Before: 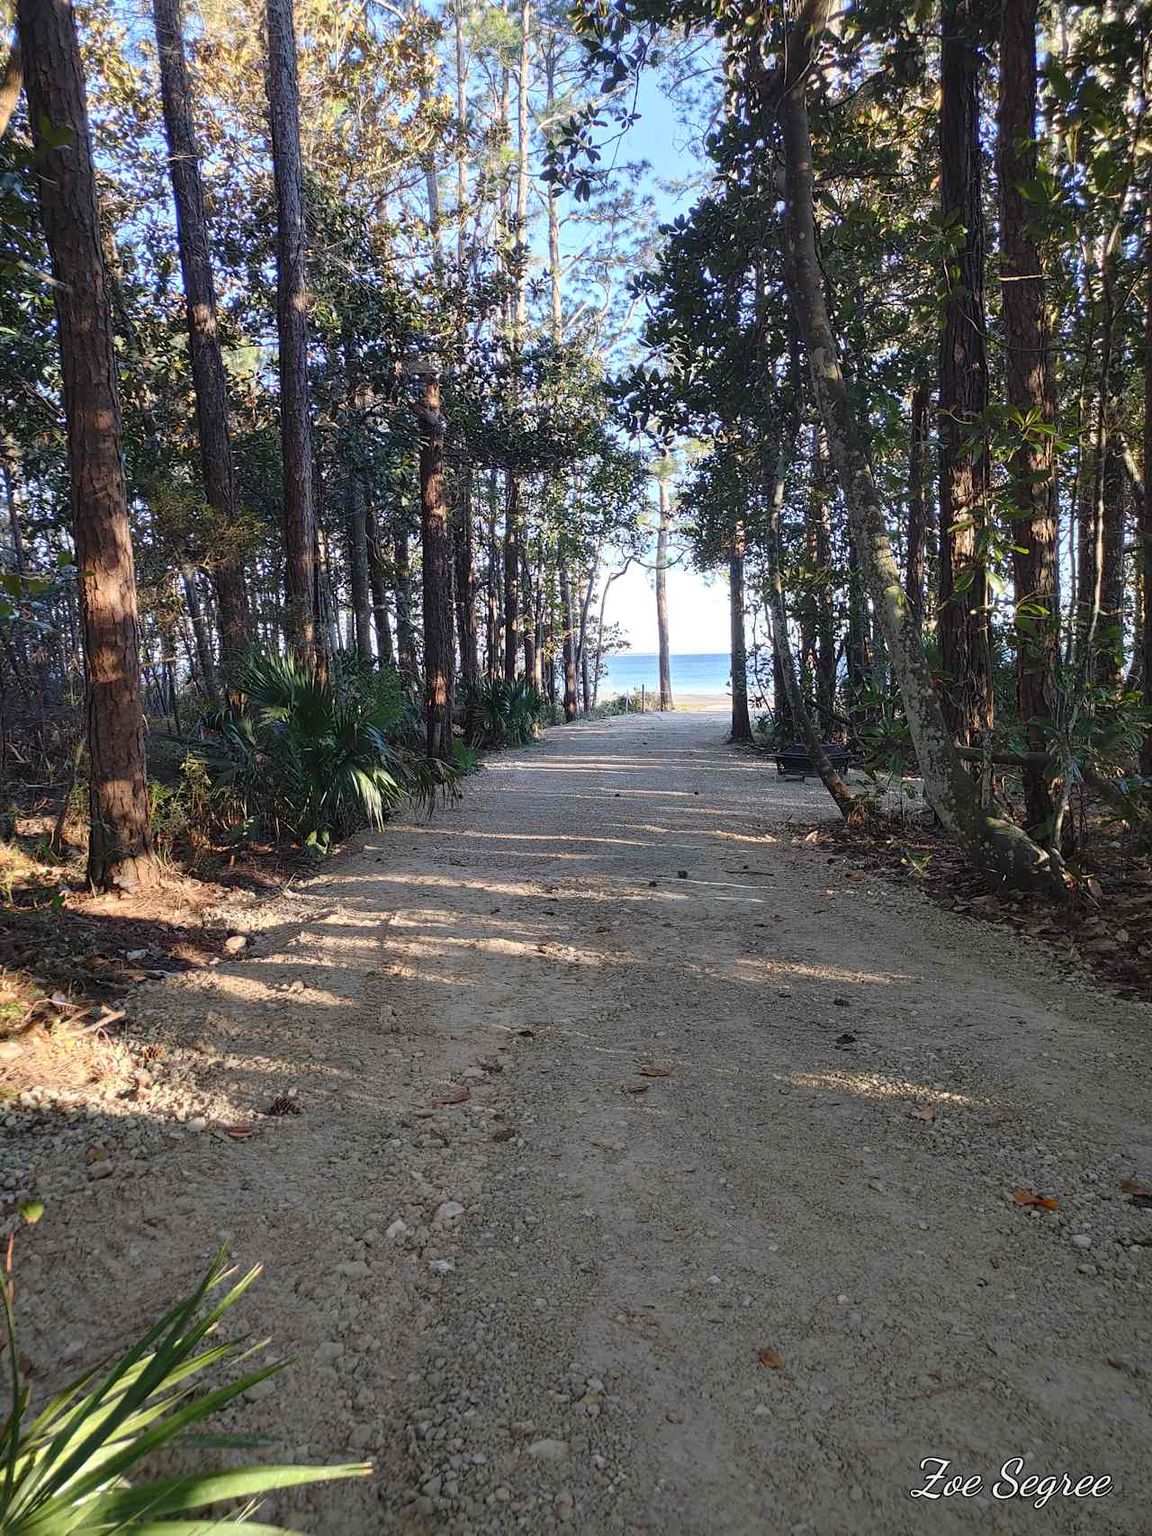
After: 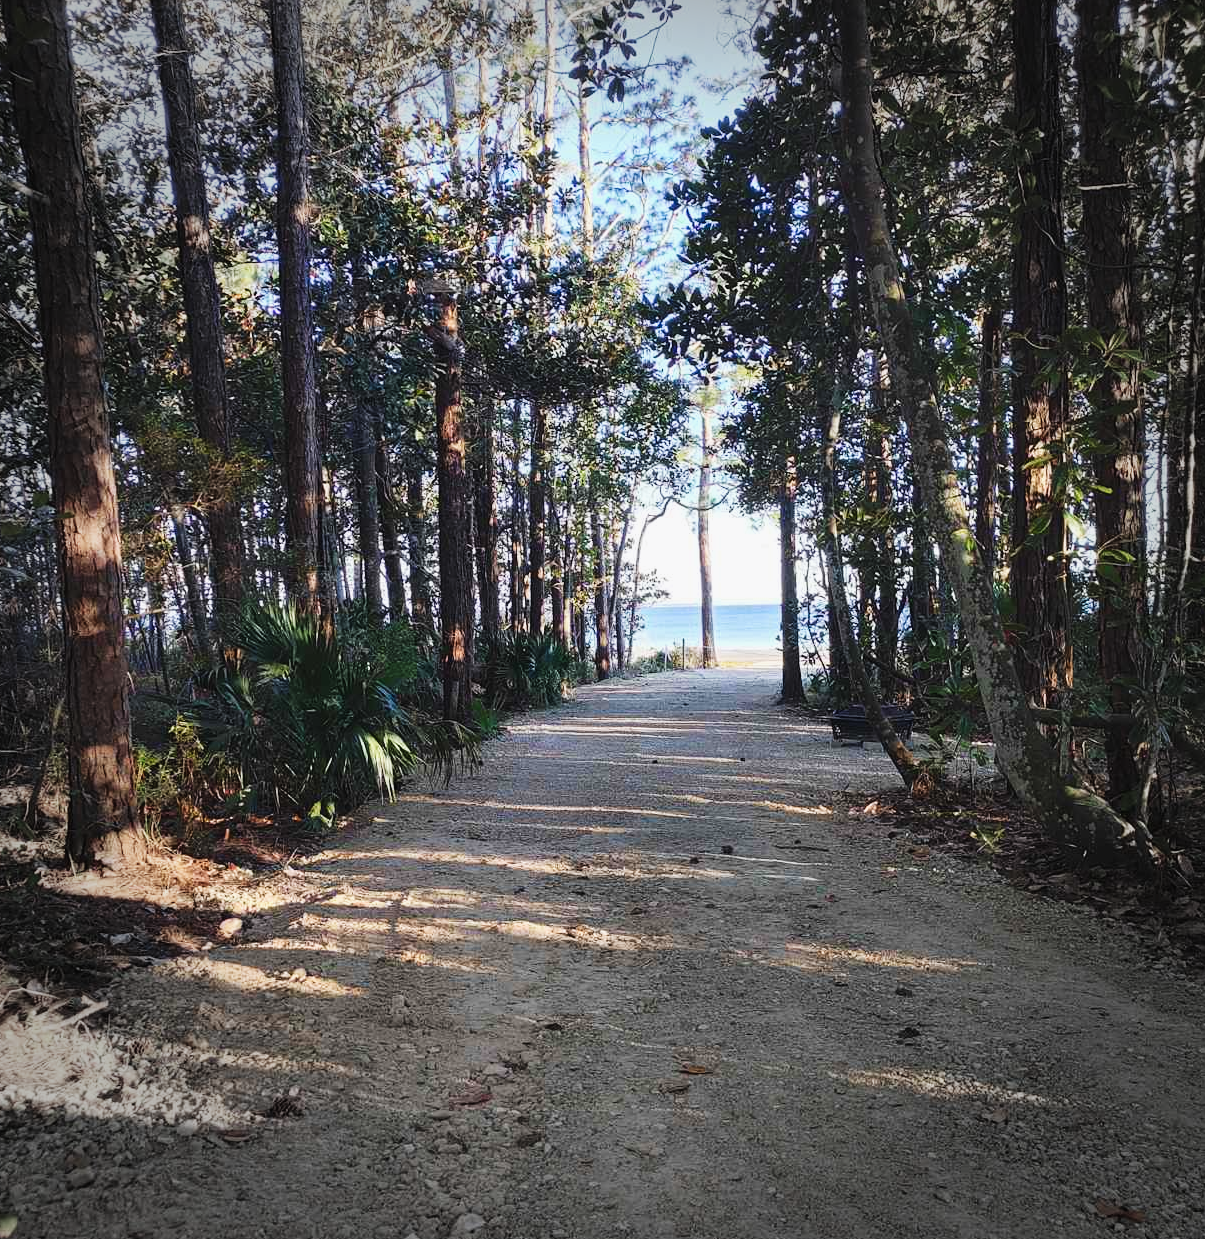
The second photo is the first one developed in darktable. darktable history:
tone curve: curves: ch0 [(0, 0.023) (0.217, 0.19) (0.754, 0.801) (1, 0.977)]; ch1 [(0, 0) (0.392, 0.398) (0.5, 0.5) (0.521, 0.529) (0.56, 0.592) (1, 1)]; ch2 [(0, 0) (0.5, 0.5) (0.579, 0.561) (0.65, 0.657) (1, 1)], preserve colors none
color correction: highlights b* -0.051, saturation 1.1
vignetting: fall-off start 76.55%, fall-off radius 27.99%, brightness -0.445, saturation -0.689, width/height ratio 0.974, unbound false
crop: left 2.437%, top 7.177%, right 3.41%, bottom 20.199%
